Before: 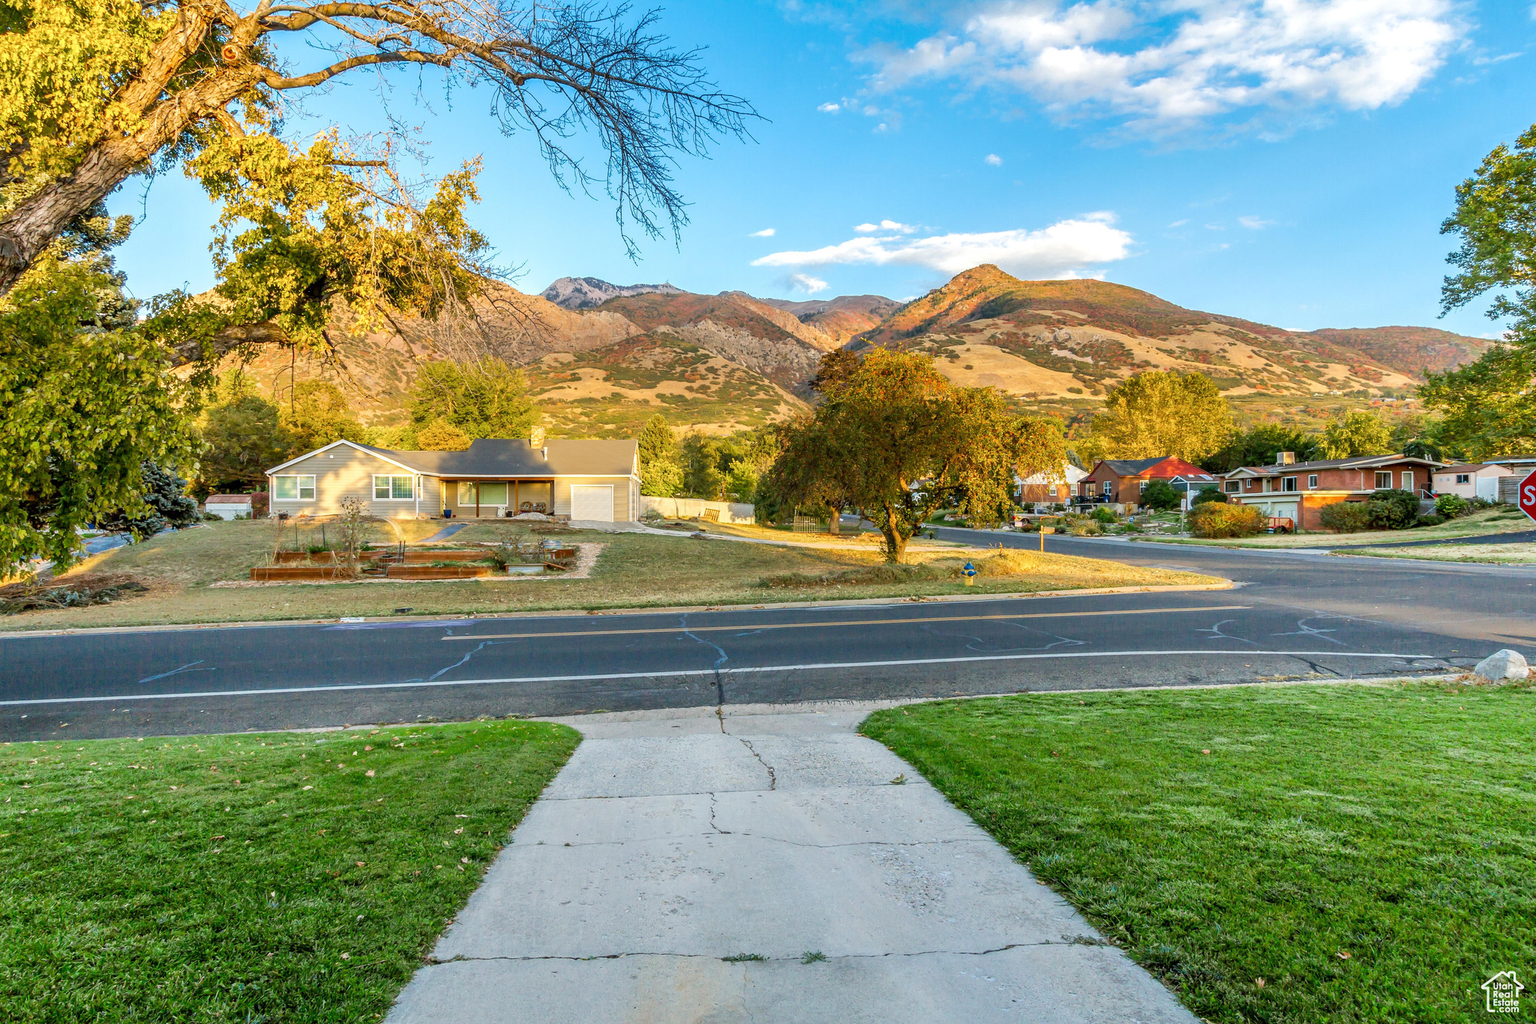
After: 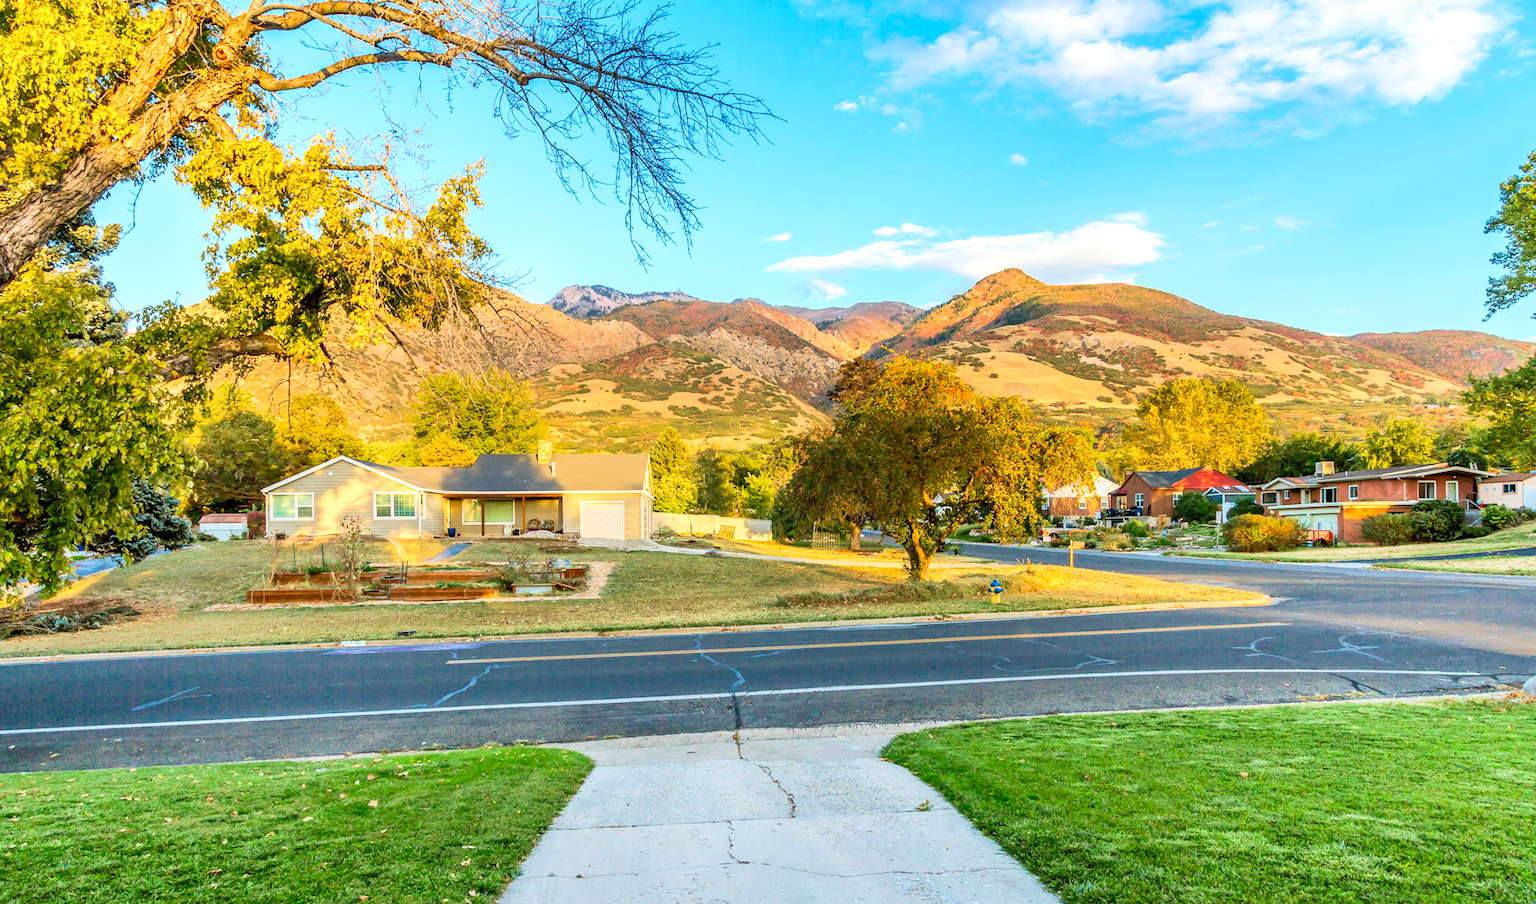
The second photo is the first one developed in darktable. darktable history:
velvia: on, module defaults
contrast brightness saturation: contrast 0.2, brightness 0.166, saturation 0.22
crop and rotate: angle 0.414°, left 0.401%, right 2.57%, bottom 14.25%
